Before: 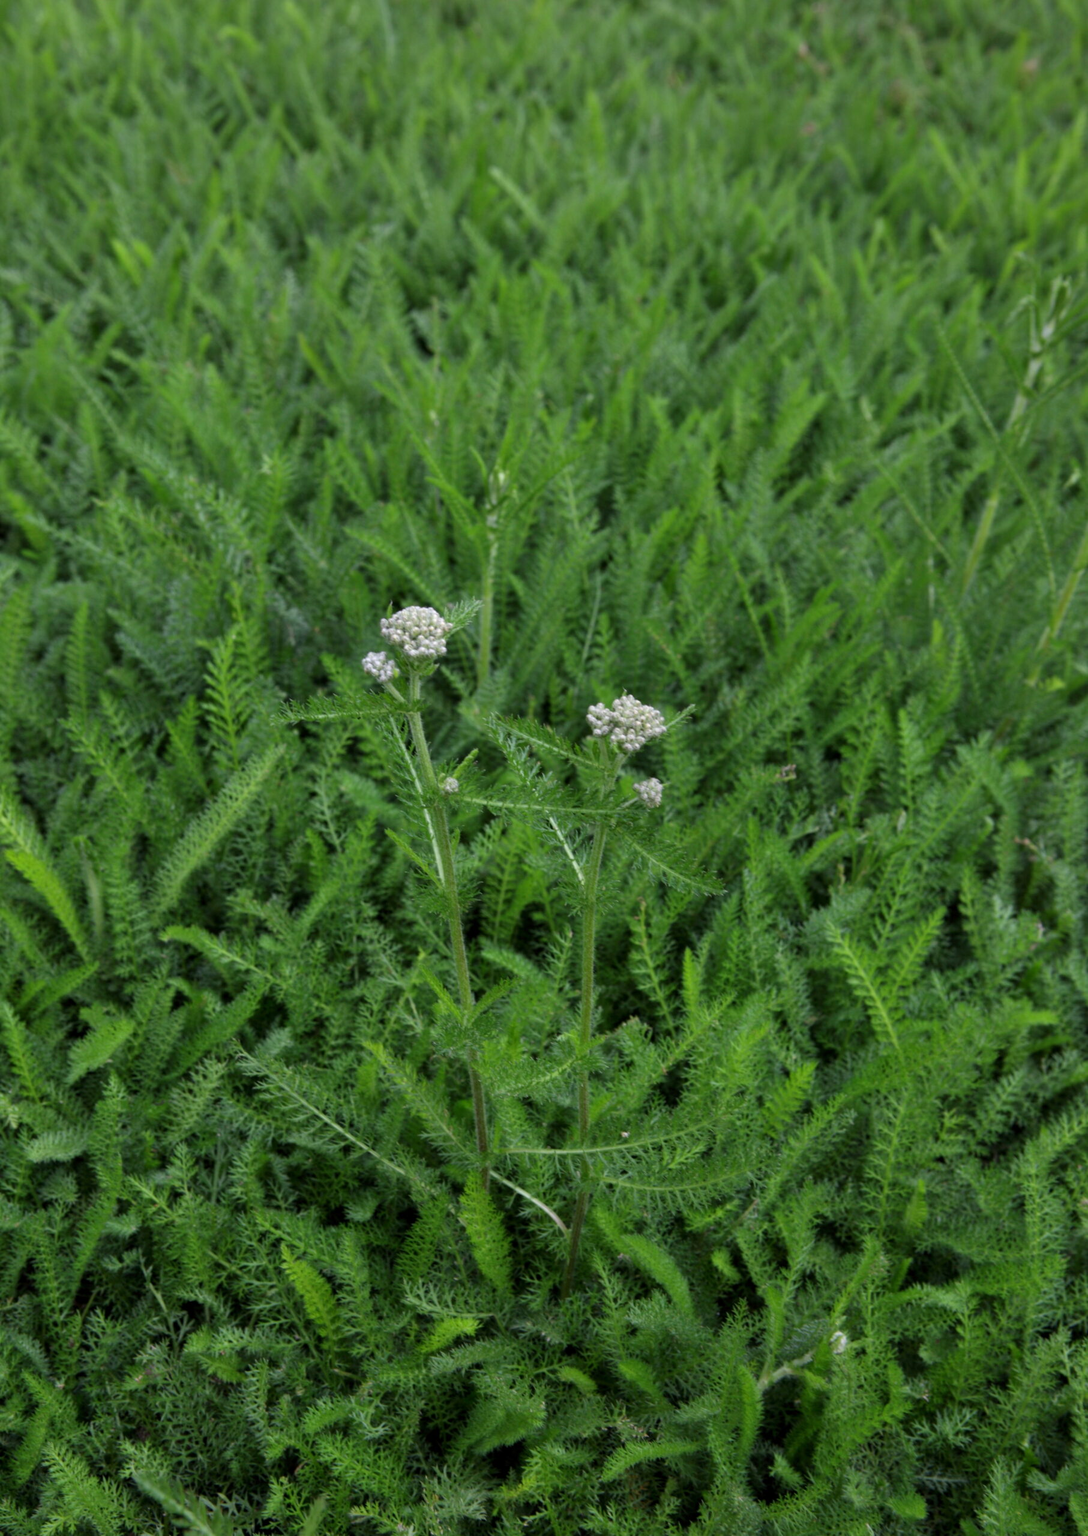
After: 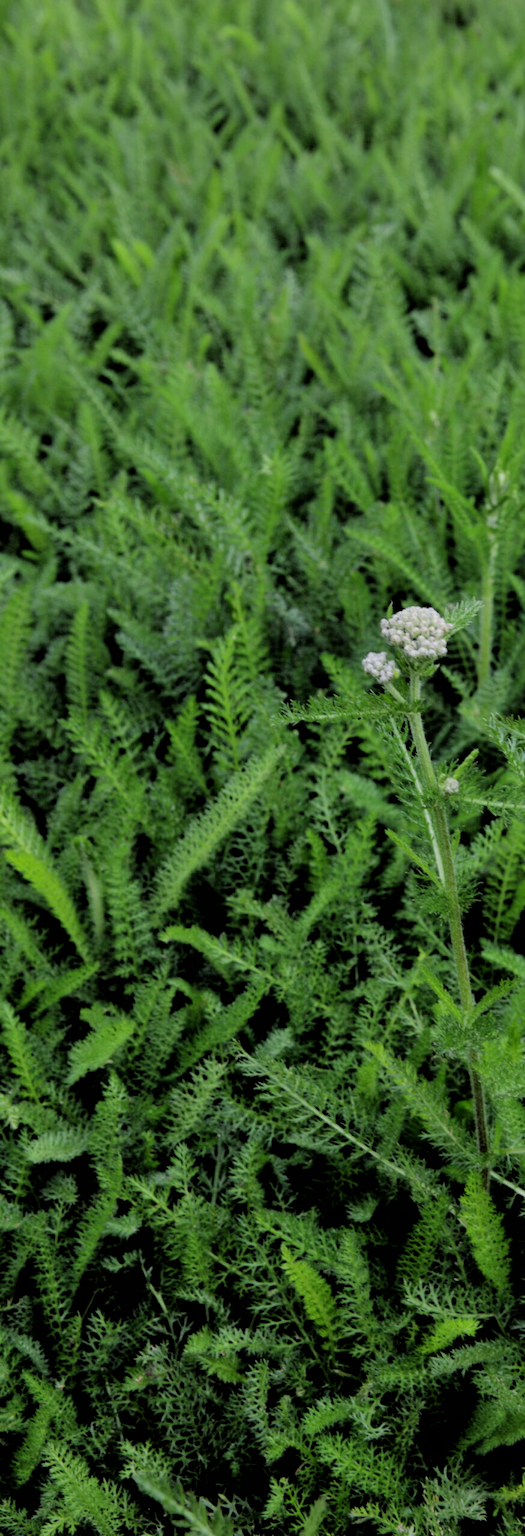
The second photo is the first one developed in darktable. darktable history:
crop and rotate: left 0.051%, right 51.666%
exposure: exposure 0.202 EV, compensate highlight preservation false
filmic rgb: black relative exposure -2.81 EV, white relative exposure 4.56 EV, hardness 1.71, contrast 1.26
